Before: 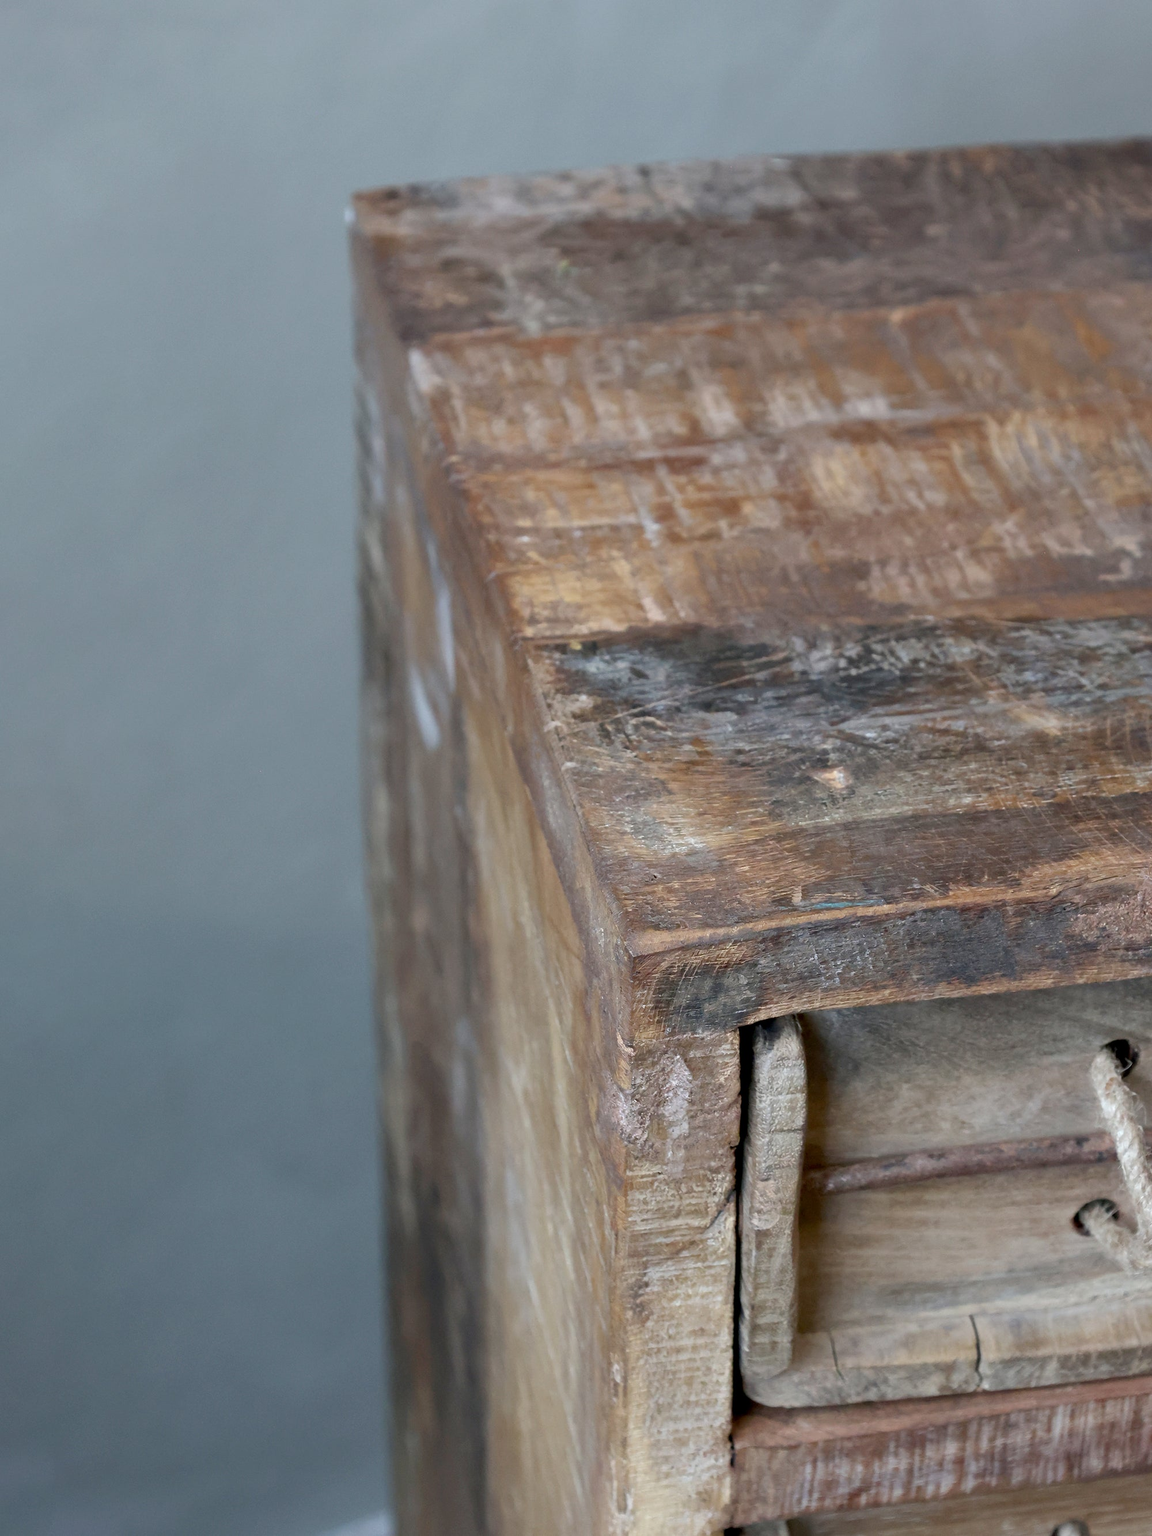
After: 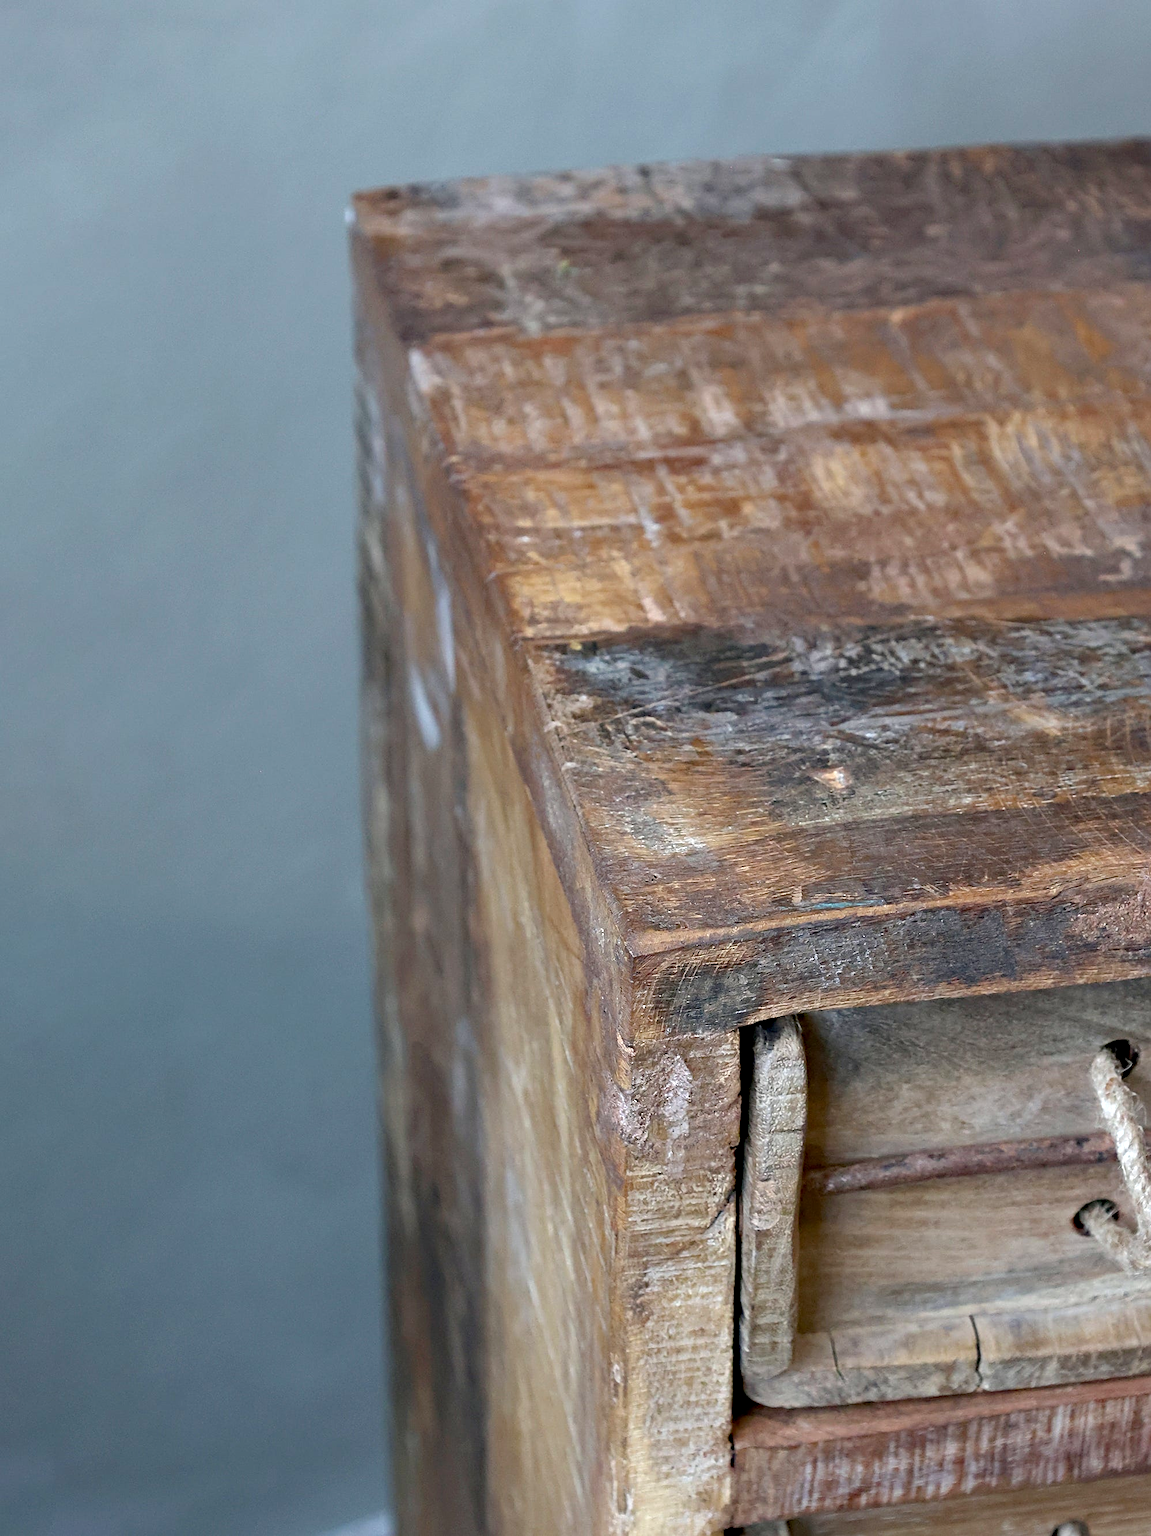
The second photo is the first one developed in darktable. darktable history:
haze removal: strength 0.29, distance 0.25, compatibility mode true, adaptive false
sharpen: on, module defaults
exposure: exposure 0.3 EV, compensate highlight preservation false
